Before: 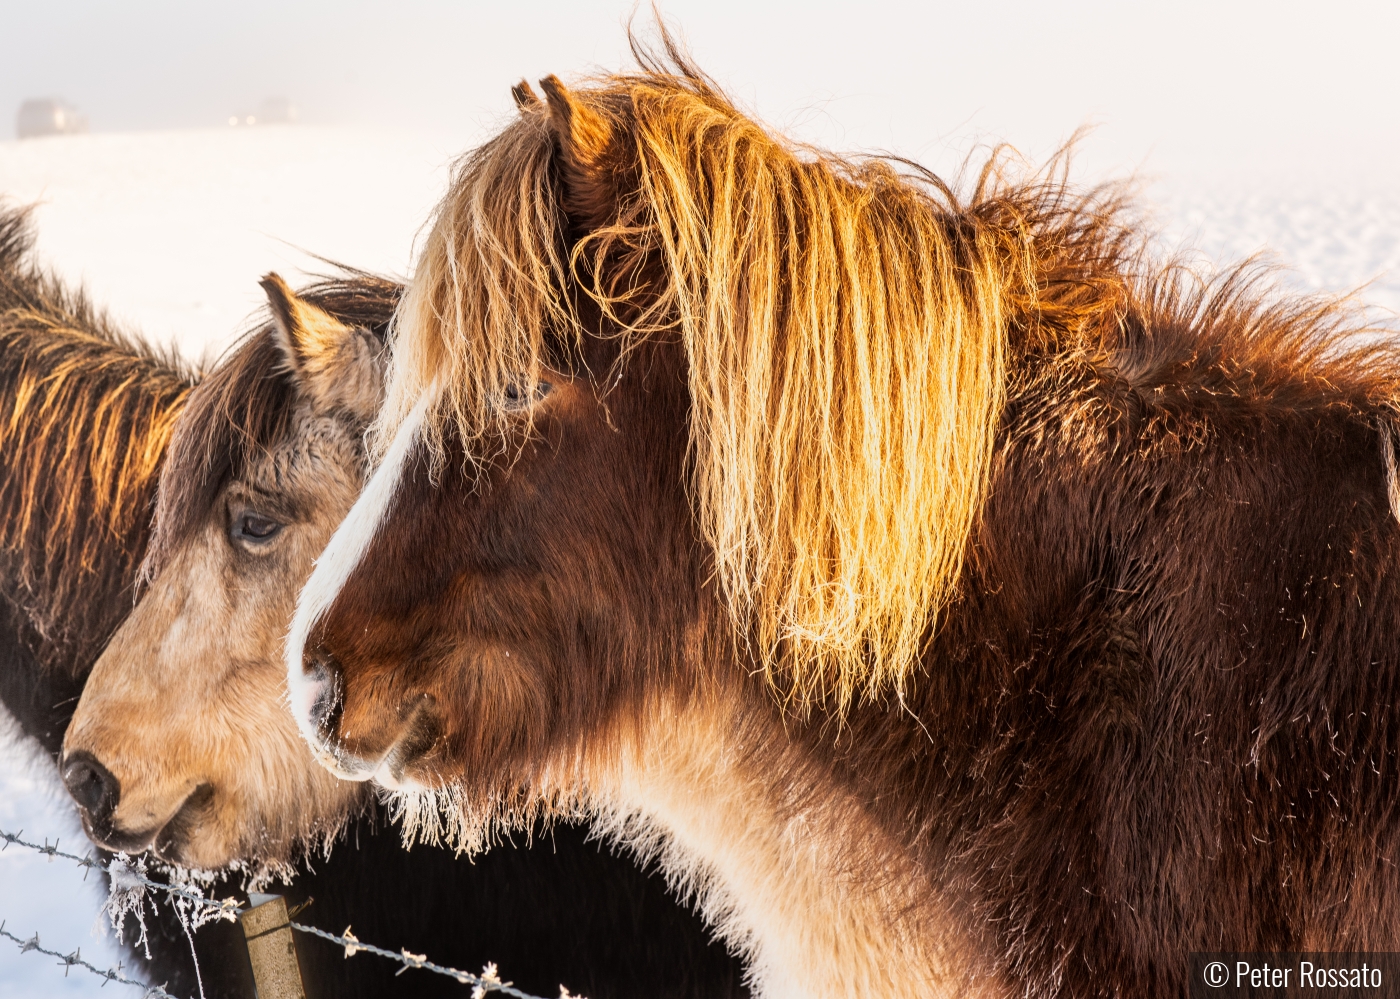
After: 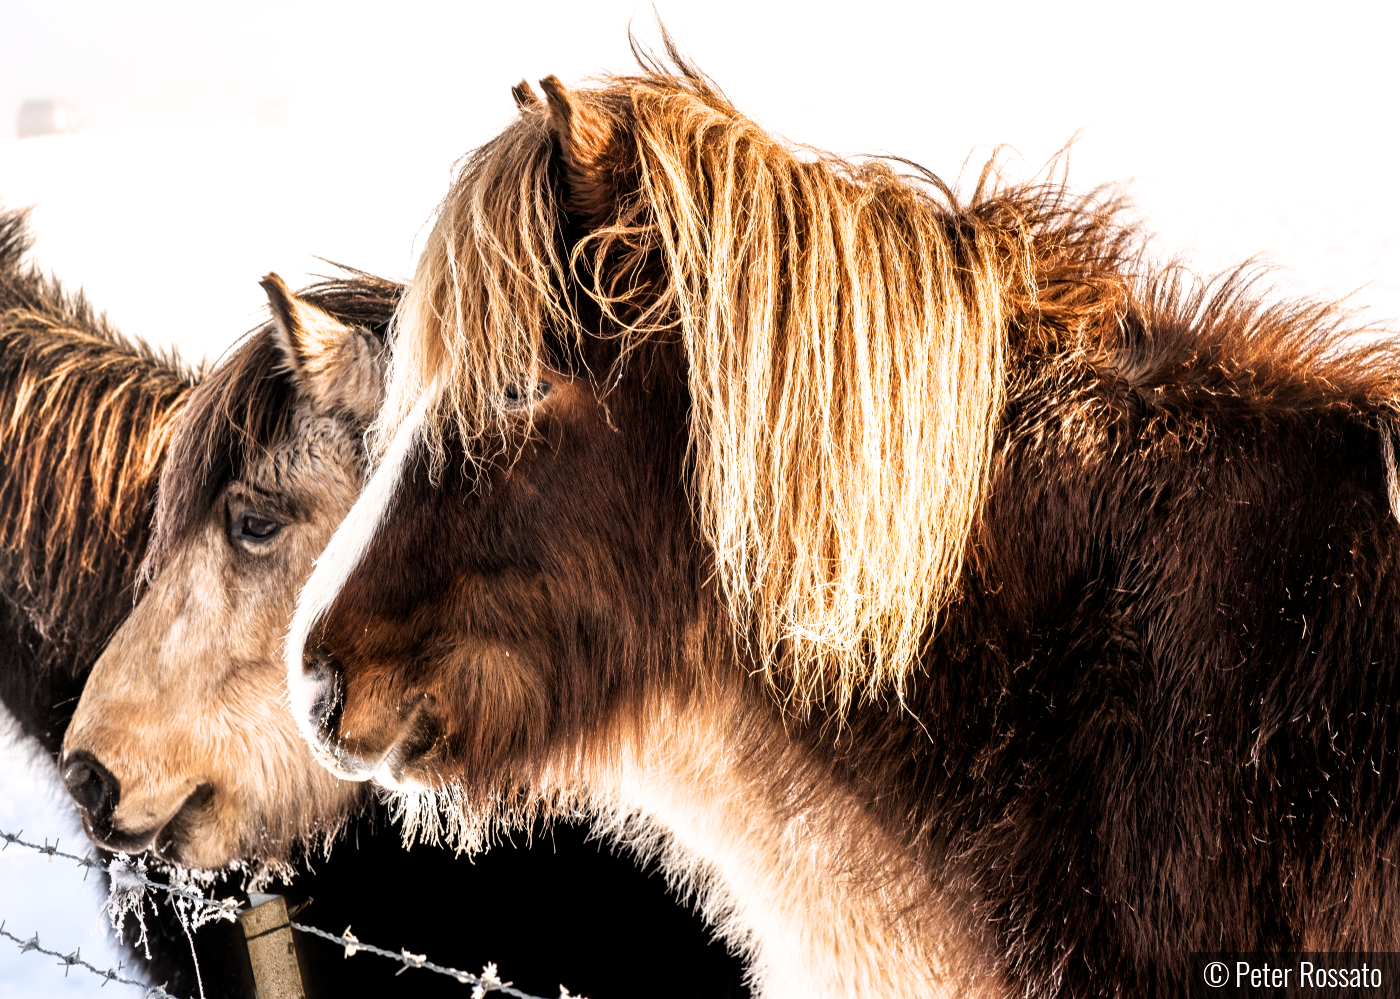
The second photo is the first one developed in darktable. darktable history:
filmic rgb: black relative exposure -8.19 EV, white relative exposure 2.2 EV, target white luminance 99.93%, hardness 7.1, latitude 75.27%, contrast 1.319, highlights saturation mix -1.66%, shadows ↔ highlights balance 30.86%, color science v6 (2022)
